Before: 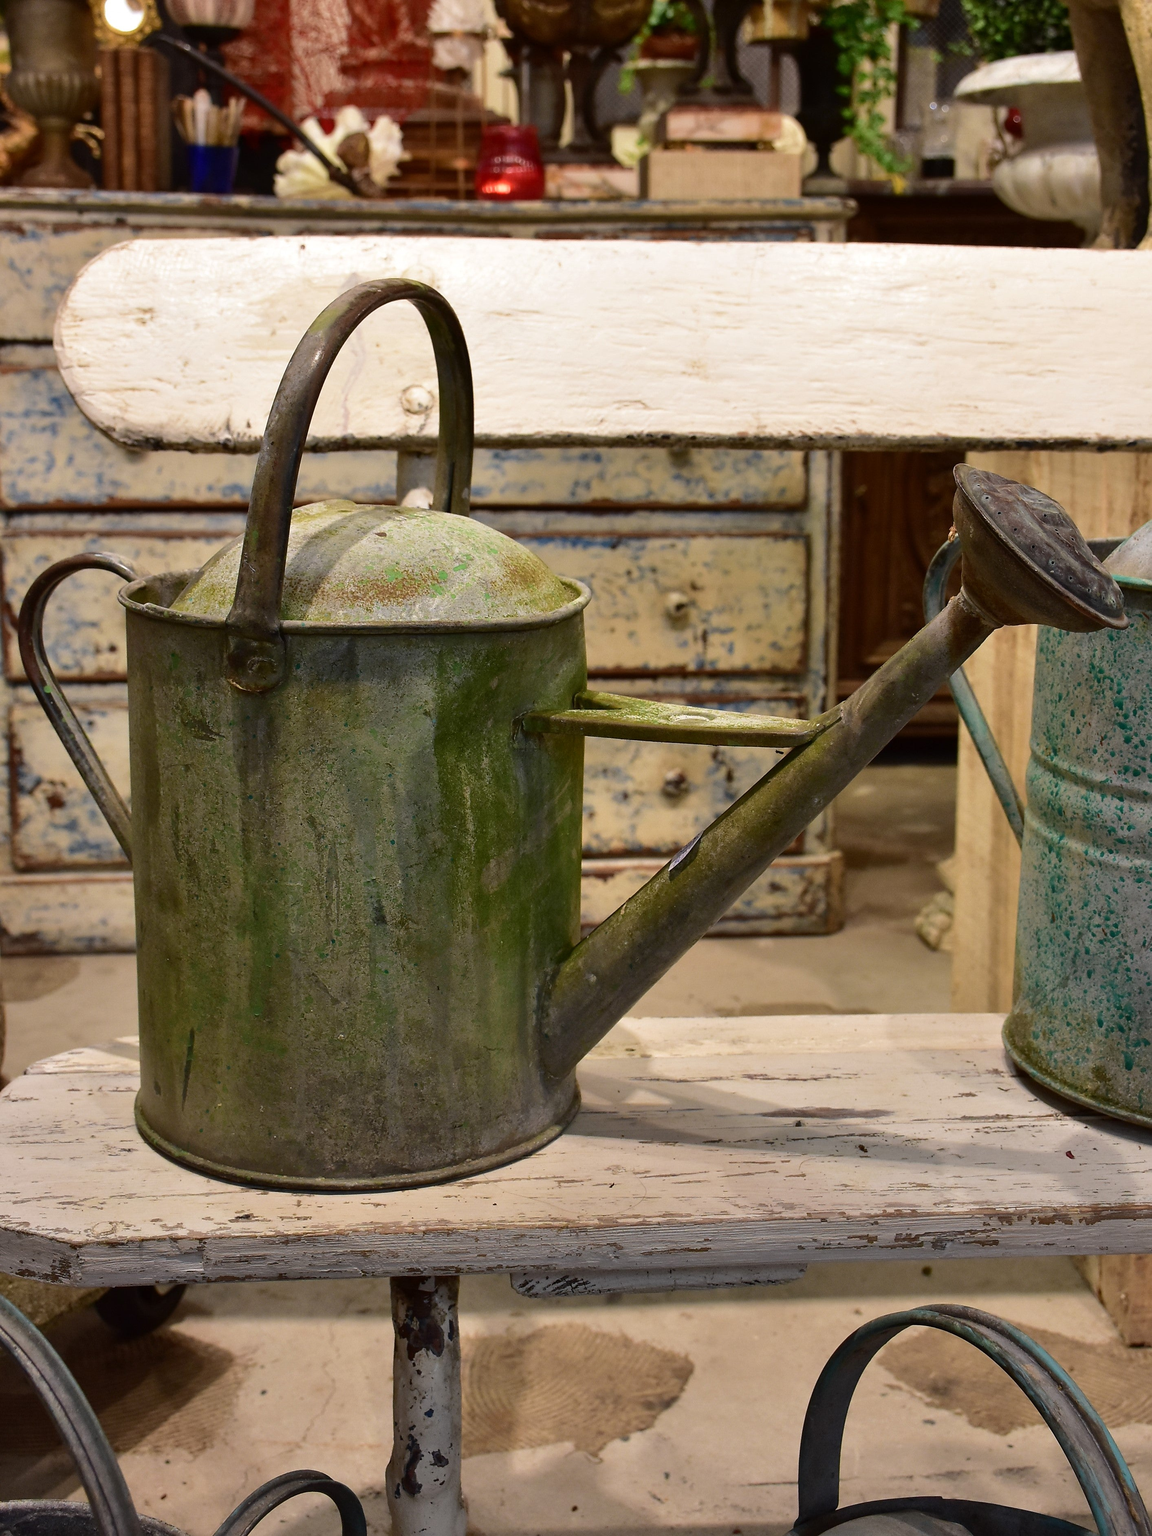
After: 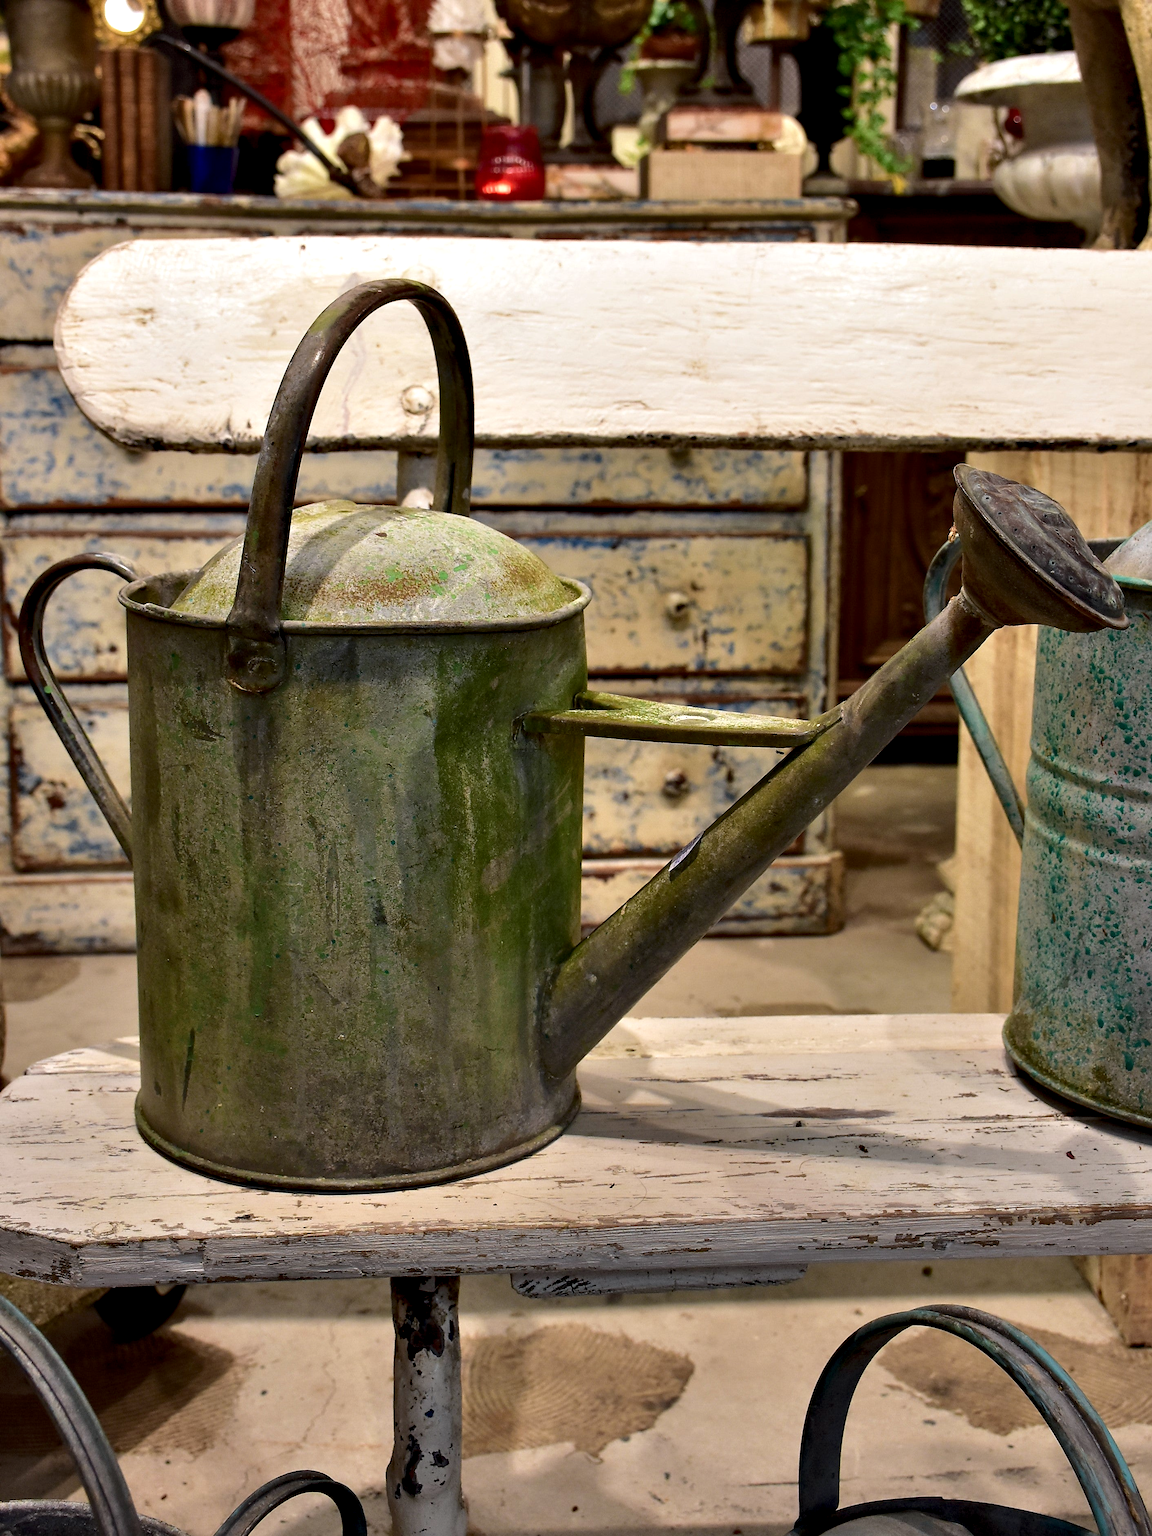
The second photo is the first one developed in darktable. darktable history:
contrast equalizer: octaves 7, y [[0.6 ×6], [0.55 ×6], [0 ×6], [0 ×6], [0 ×6]], mix 0.534
